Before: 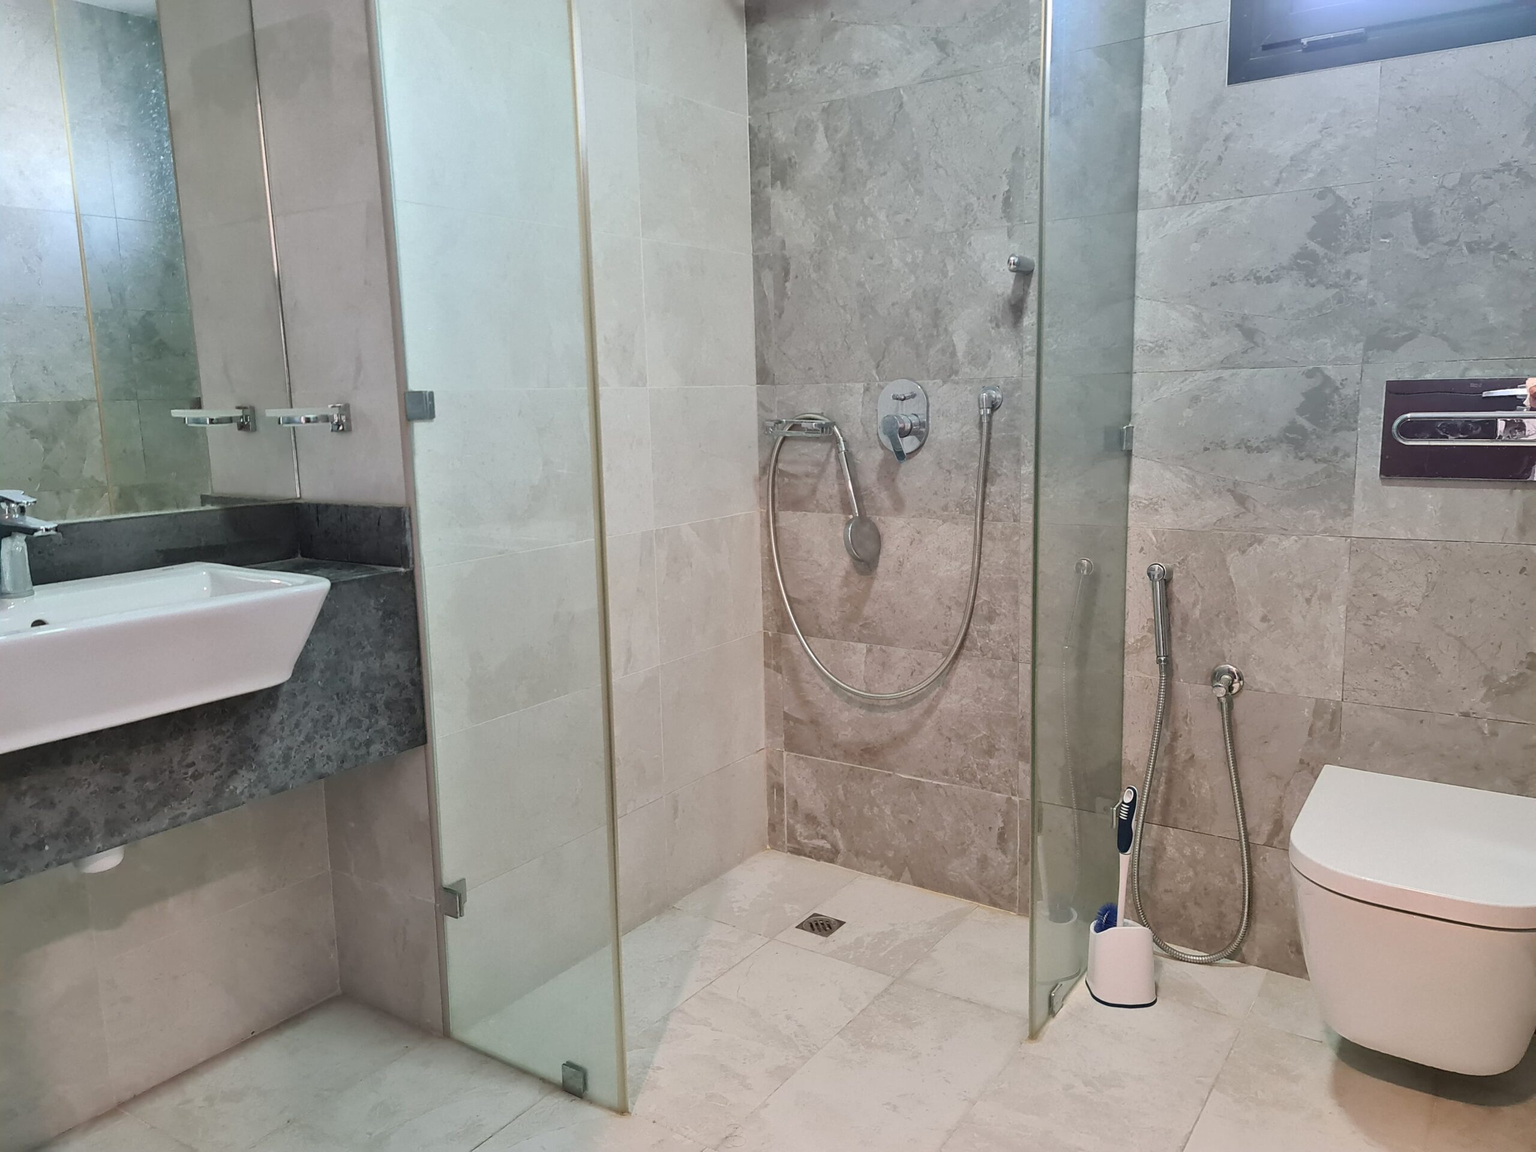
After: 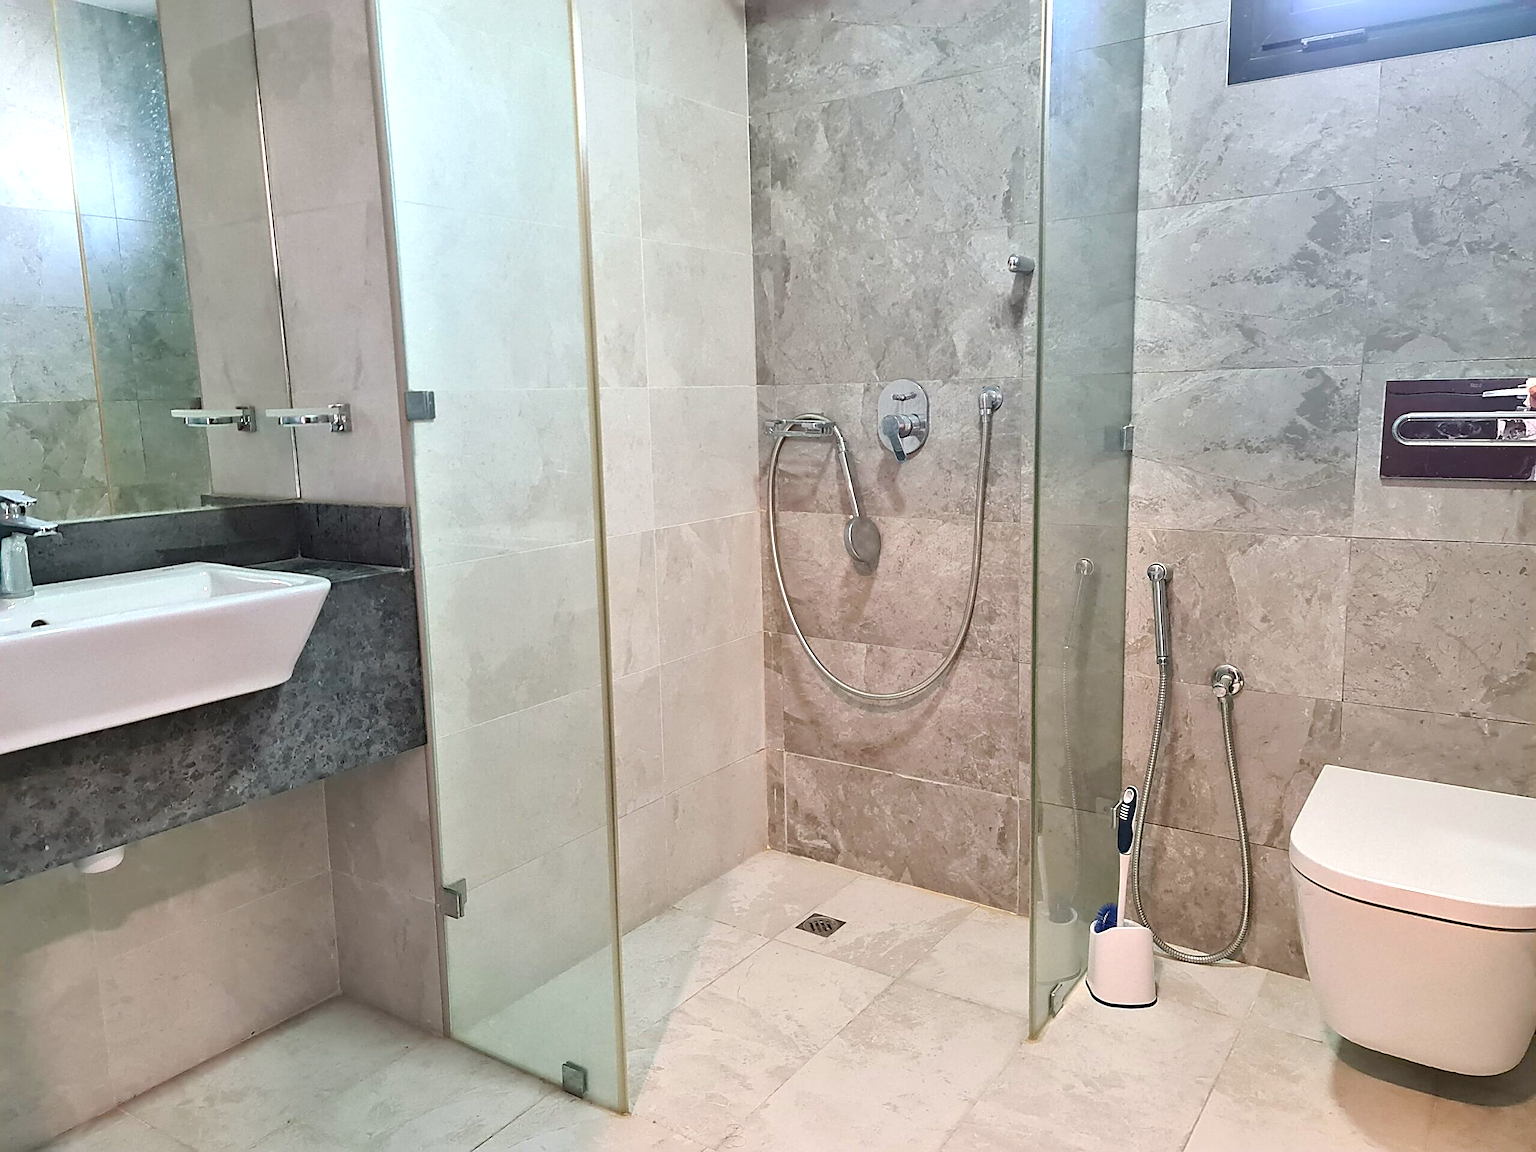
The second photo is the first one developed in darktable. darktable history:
haze removal: compatibility mode true, adaptive false
exposure: black level correction 0, exposure 0.5 EV, compensate highlight preservation false
sharpen: on, module defaults
